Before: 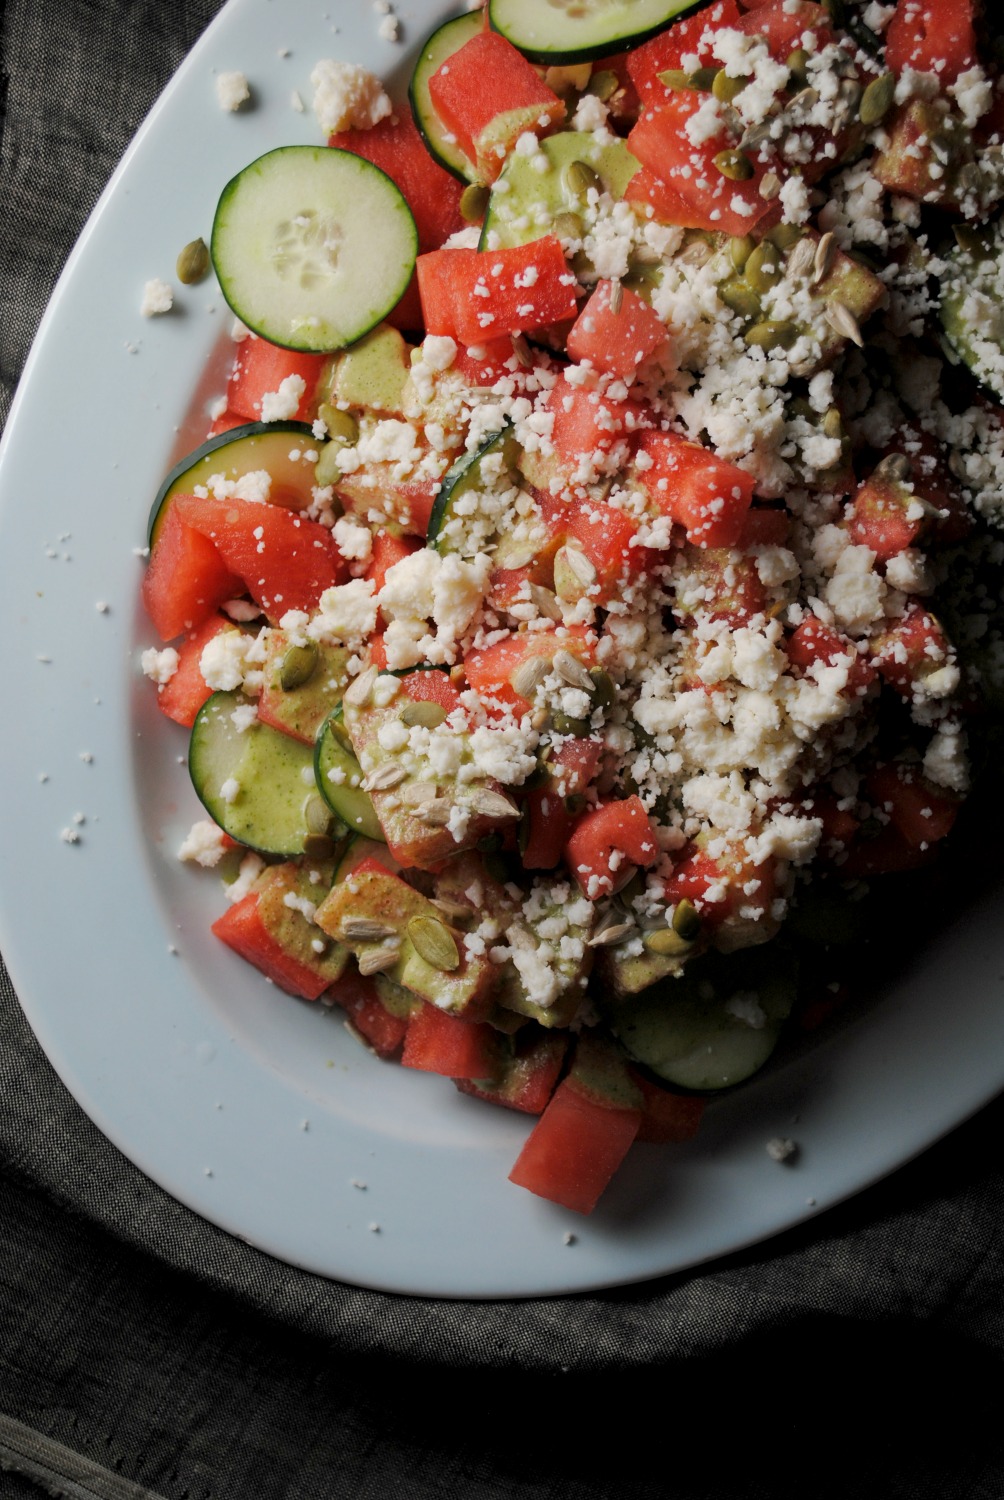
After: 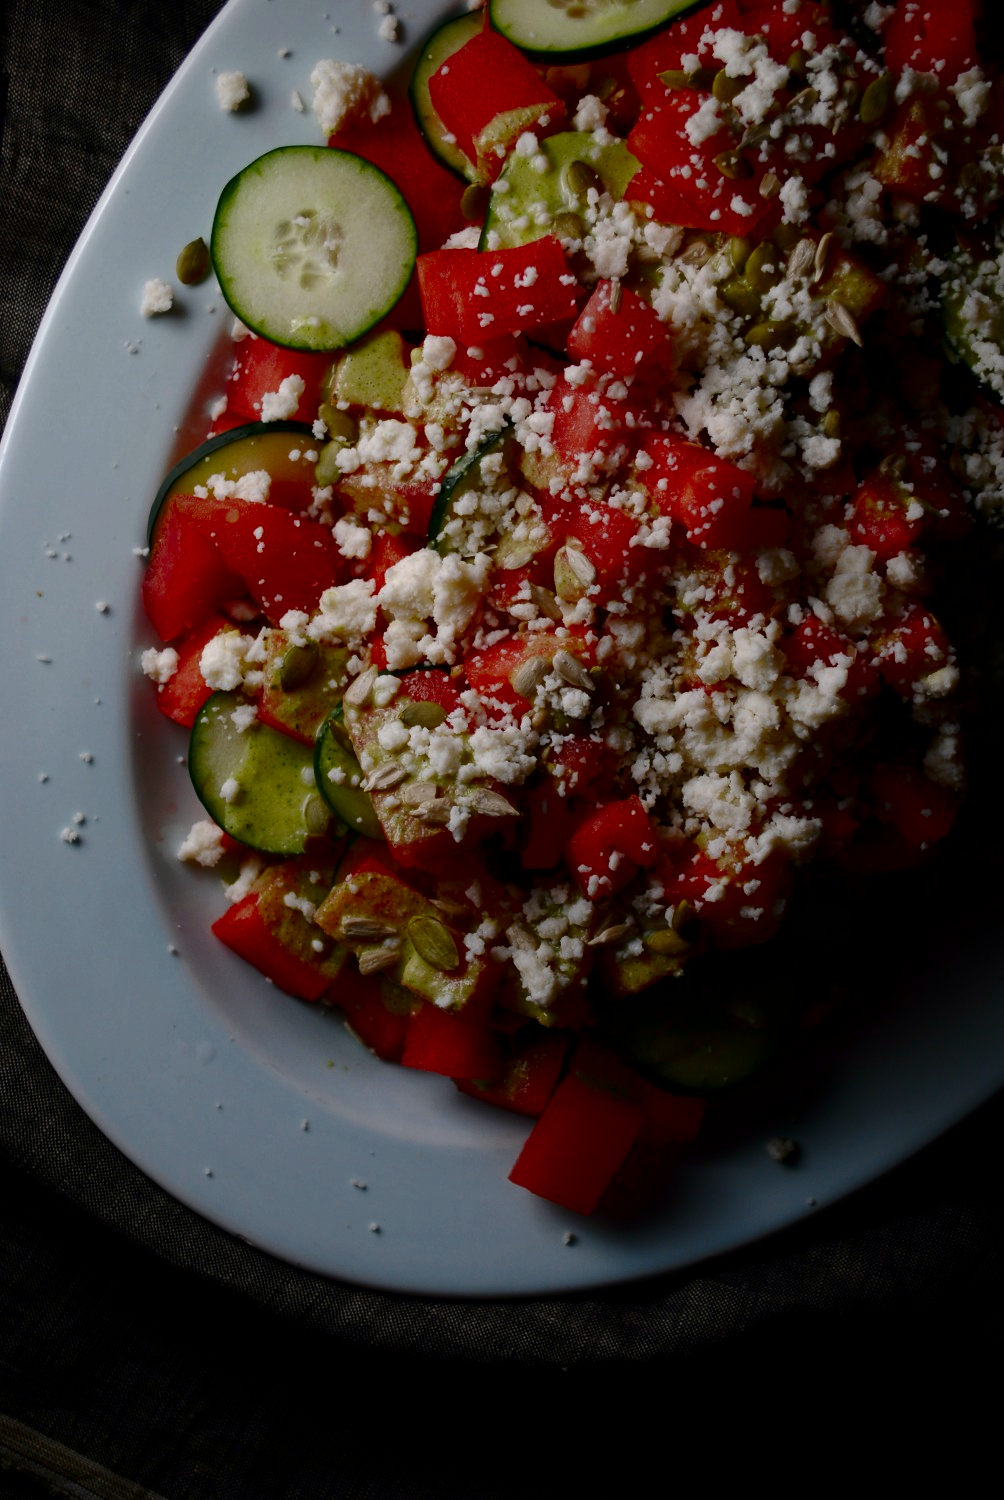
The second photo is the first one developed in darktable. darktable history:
contrast brightness saturation: contrast 0.09, brightness -0.59, saturation 0.17
white balance: red 1.004, blue 1.024
